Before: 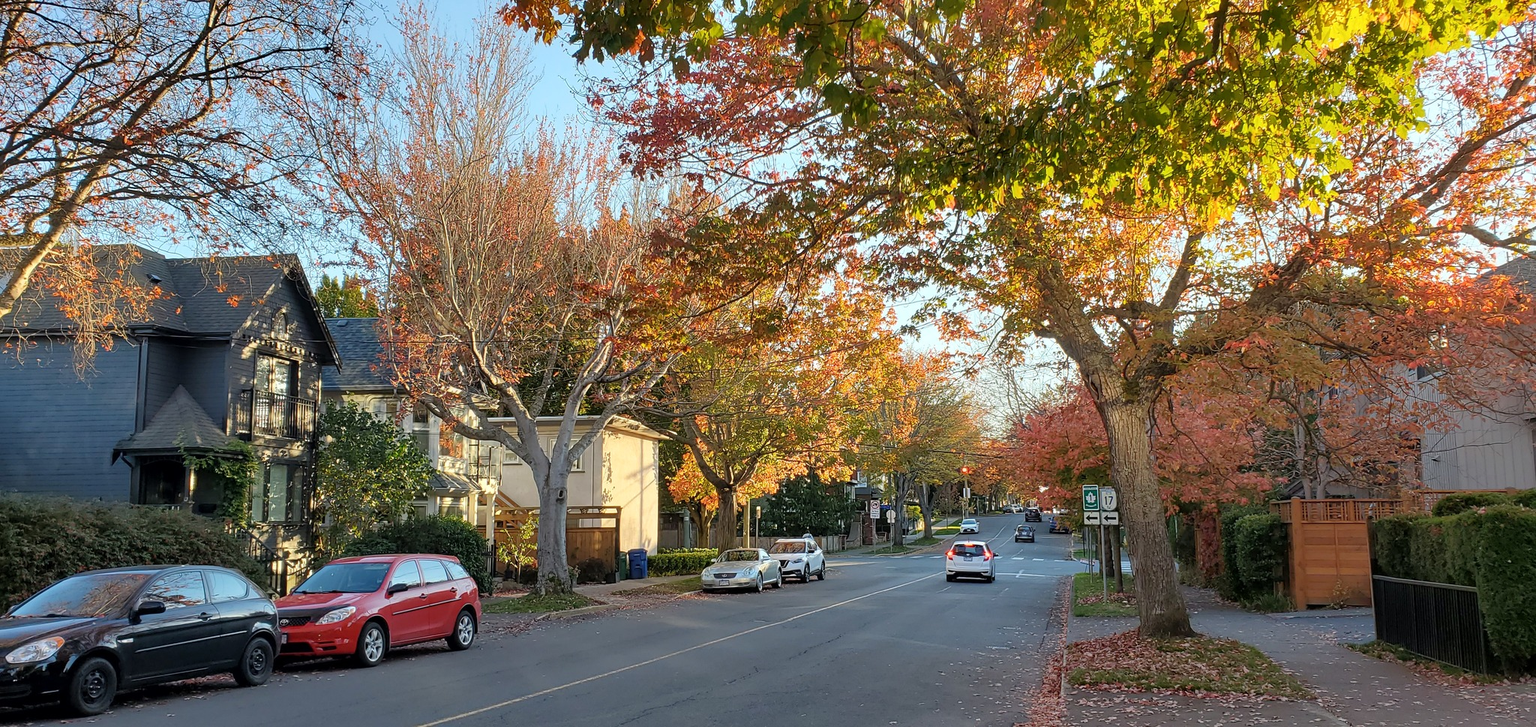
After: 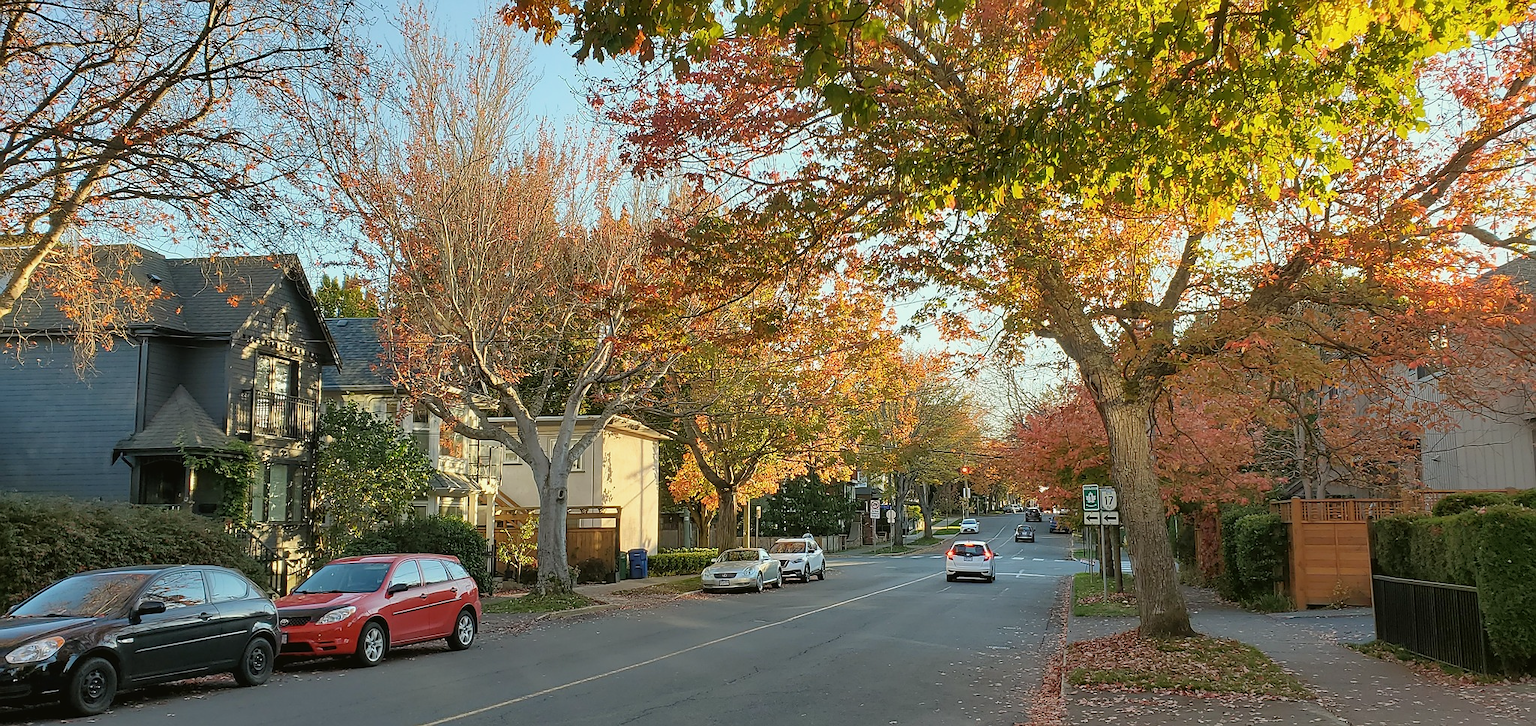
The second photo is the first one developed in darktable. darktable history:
sharpen: radius 0.969, amount 0.604
color balance: mode lift, gamma, gain (sRGB), lift [1.04, 1, 1, 0.97], gamma [1.01, 1, 1, 0.97], gain [0.96, 1, 1, 0.97]
